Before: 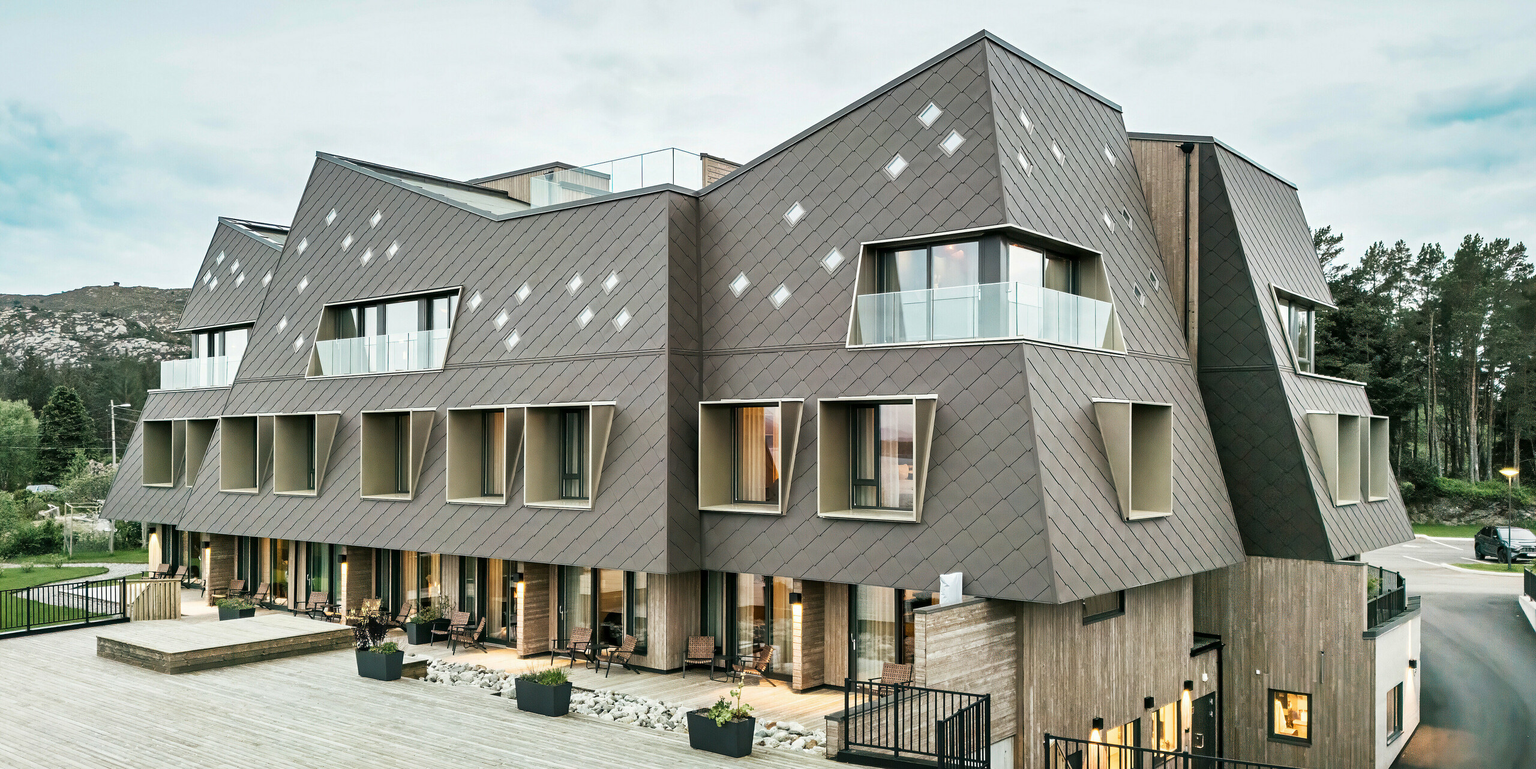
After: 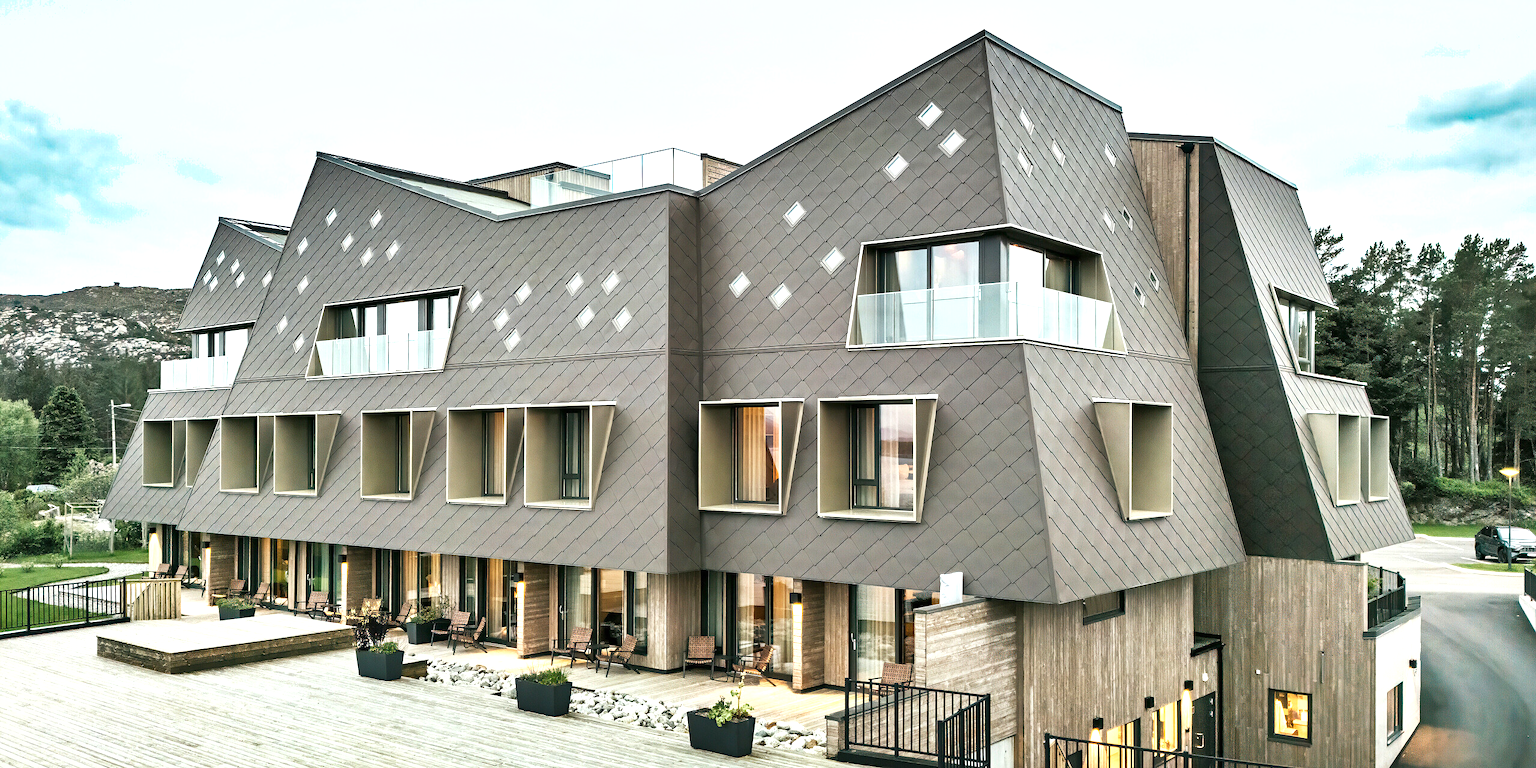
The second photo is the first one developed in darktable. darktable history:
exposure: black level correction 0, exposure 0.5 EV, compensate exposure bias true, compensate highlight preservation false
shadows and highlights: shadows 12, white point adjustment 1.2, soften with gaussian
tone equalizer: on, module defaults
